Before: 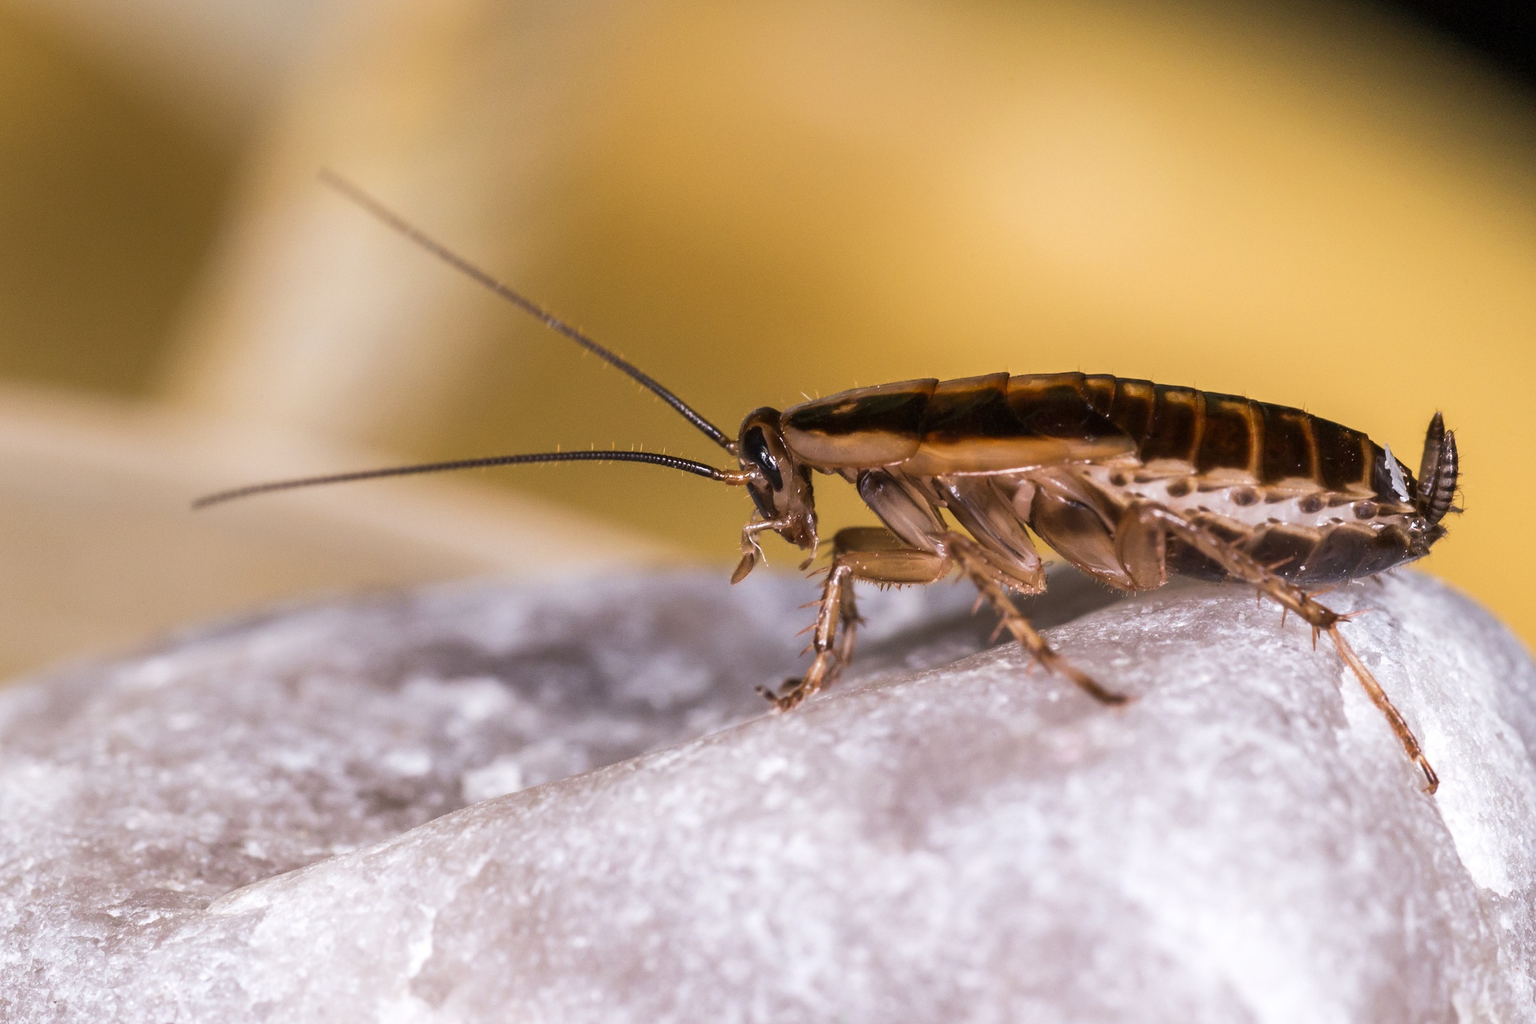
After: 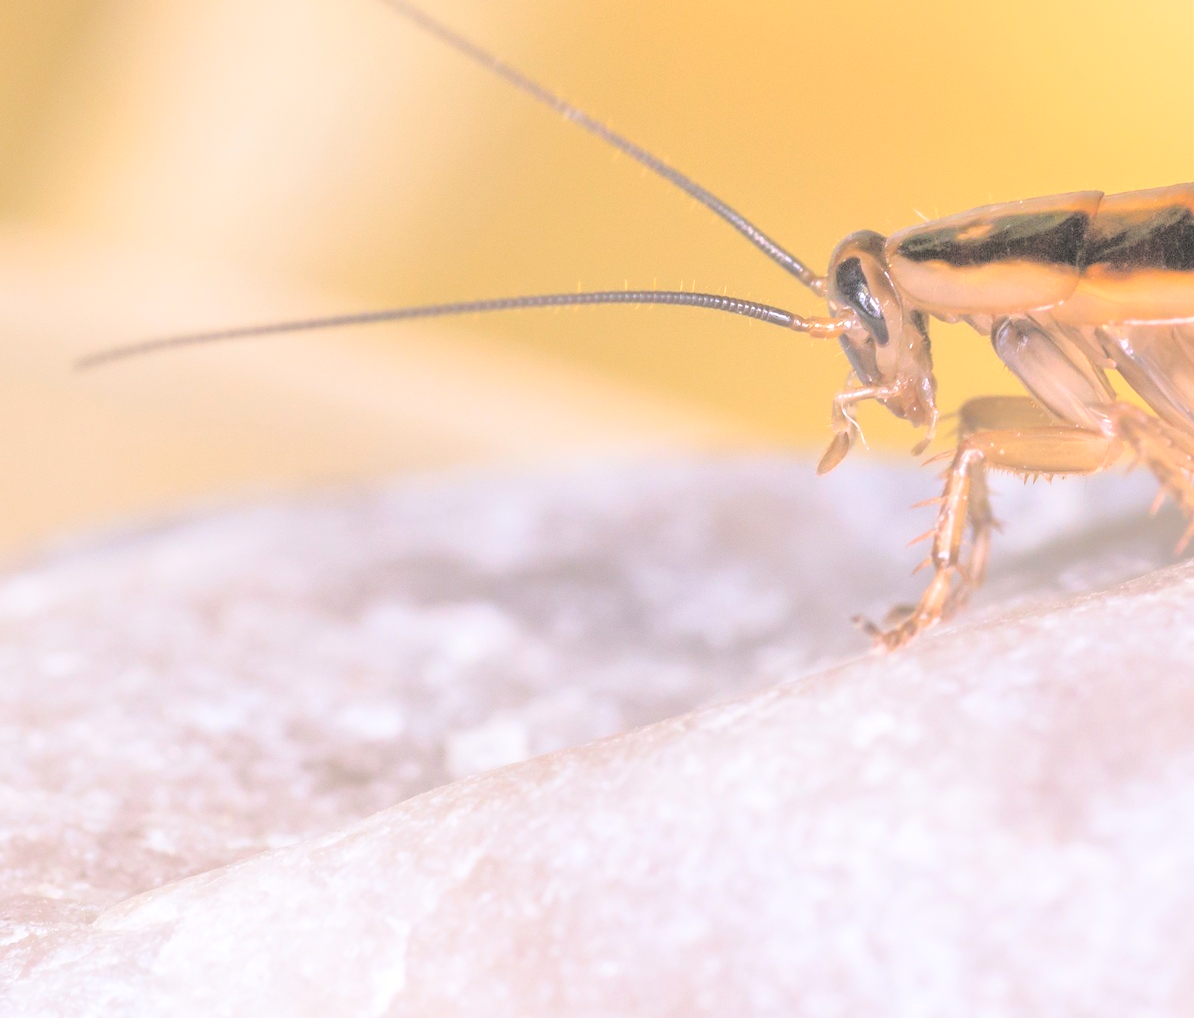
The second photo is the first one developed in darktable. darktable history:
crop: left 9.085%, top 23.54%, right 34.621%, bottom 4.414%
contrast brightness saturation: brightness 0.995
tone equalizer: -7 EV 0.148 EV, -6 EV 0.584 EV, -5 EV 1.11 EV, -4 EV 1.37 EV, -3 EV 1.12 EV, -2 EV 0.6 EV, -1 EV 0.146 EV
